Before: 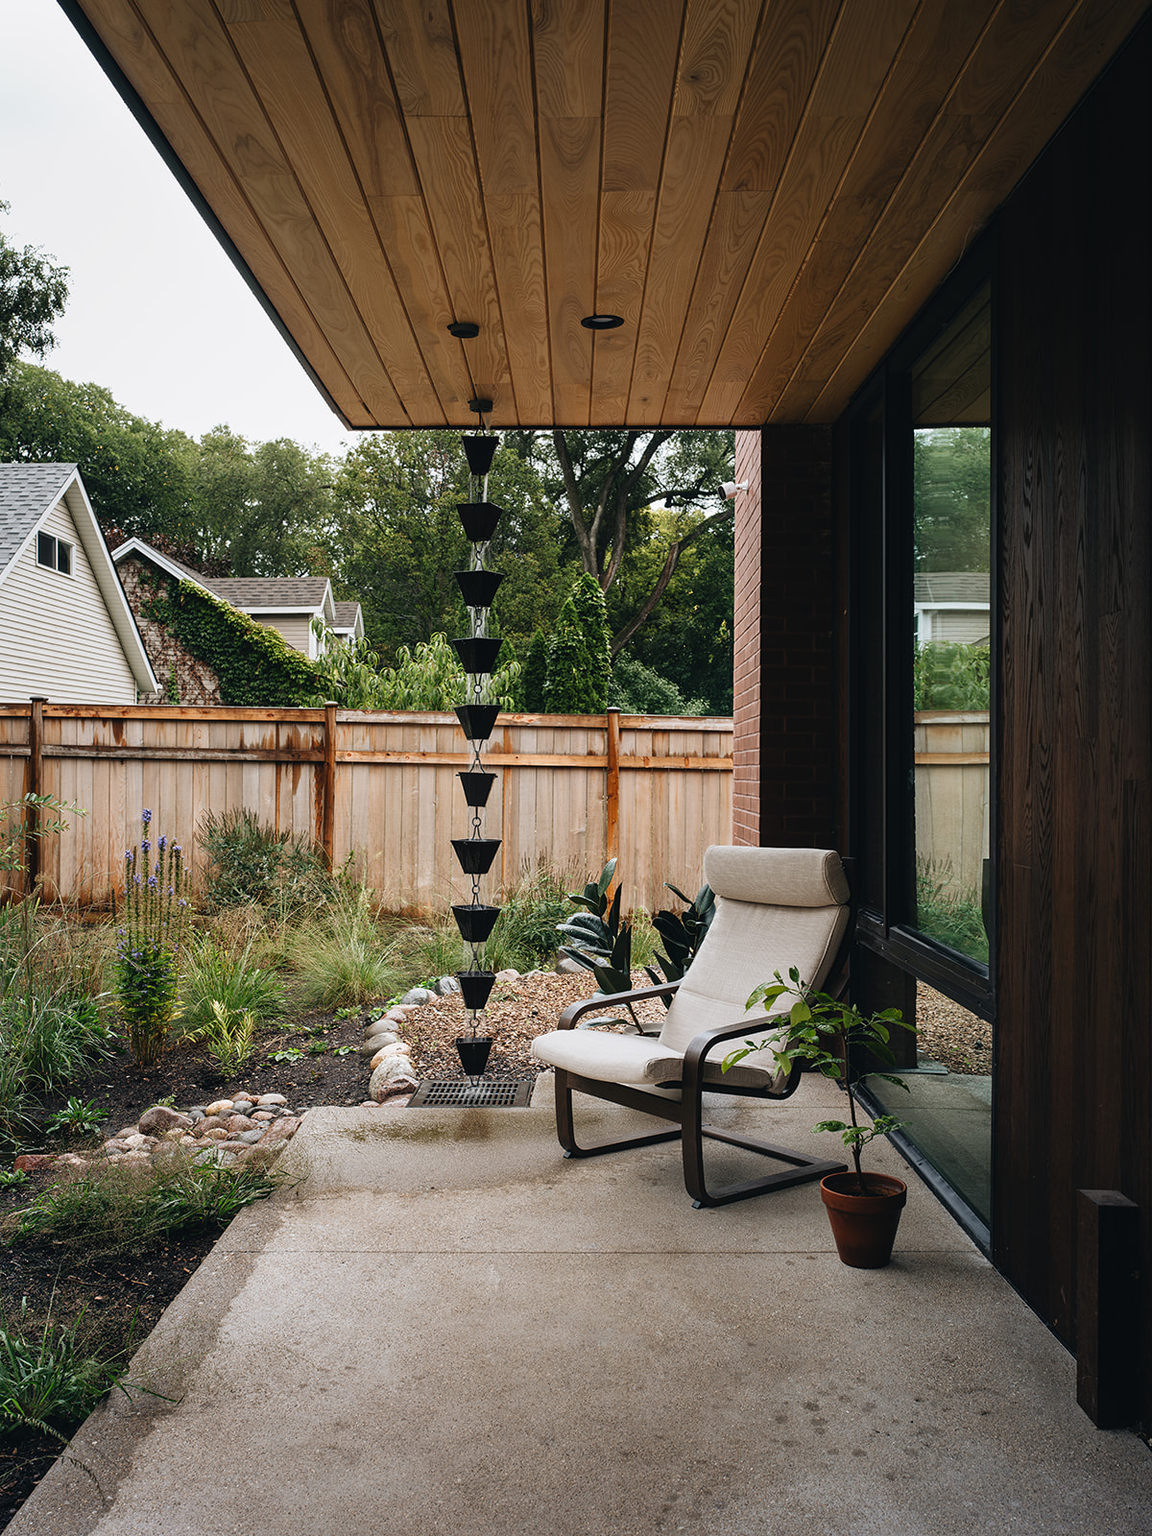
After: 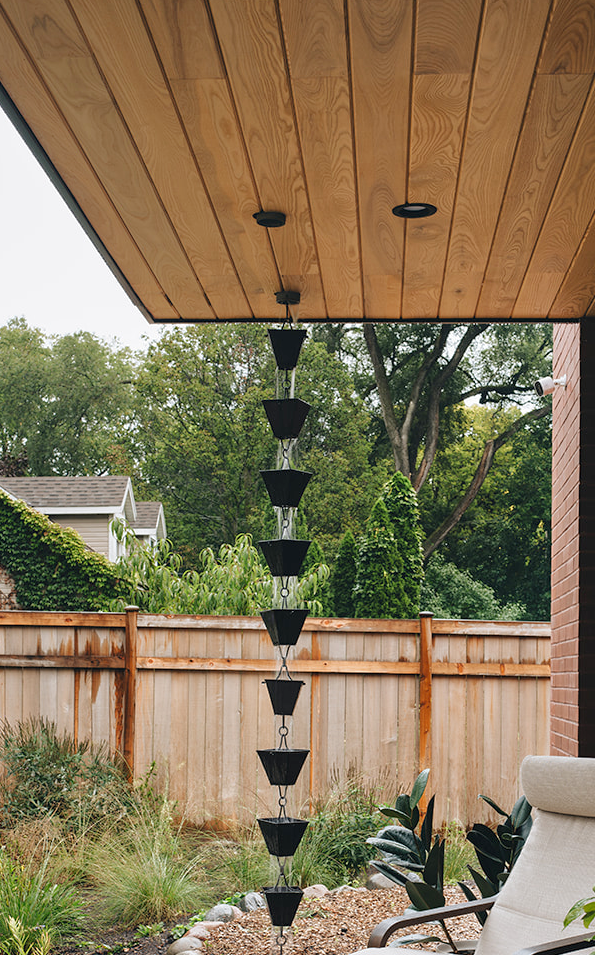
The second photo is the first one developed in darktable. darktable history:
crop: left 17.781%, top 7.864%, right 32.576%, bottom 32.407%
tone equalizer: -7 EV 0.158 EV, -6 EV 0.584 EV, -5 EV 1.16 EV, -4 EV 1.3 EV, -3 EV 1.16 EV, -2 EV 0.6 EV, -1 EV 0.154 EV, smoothing diameter 24.79%, edges refinement/feathering 12.94, preserve details guided filter
